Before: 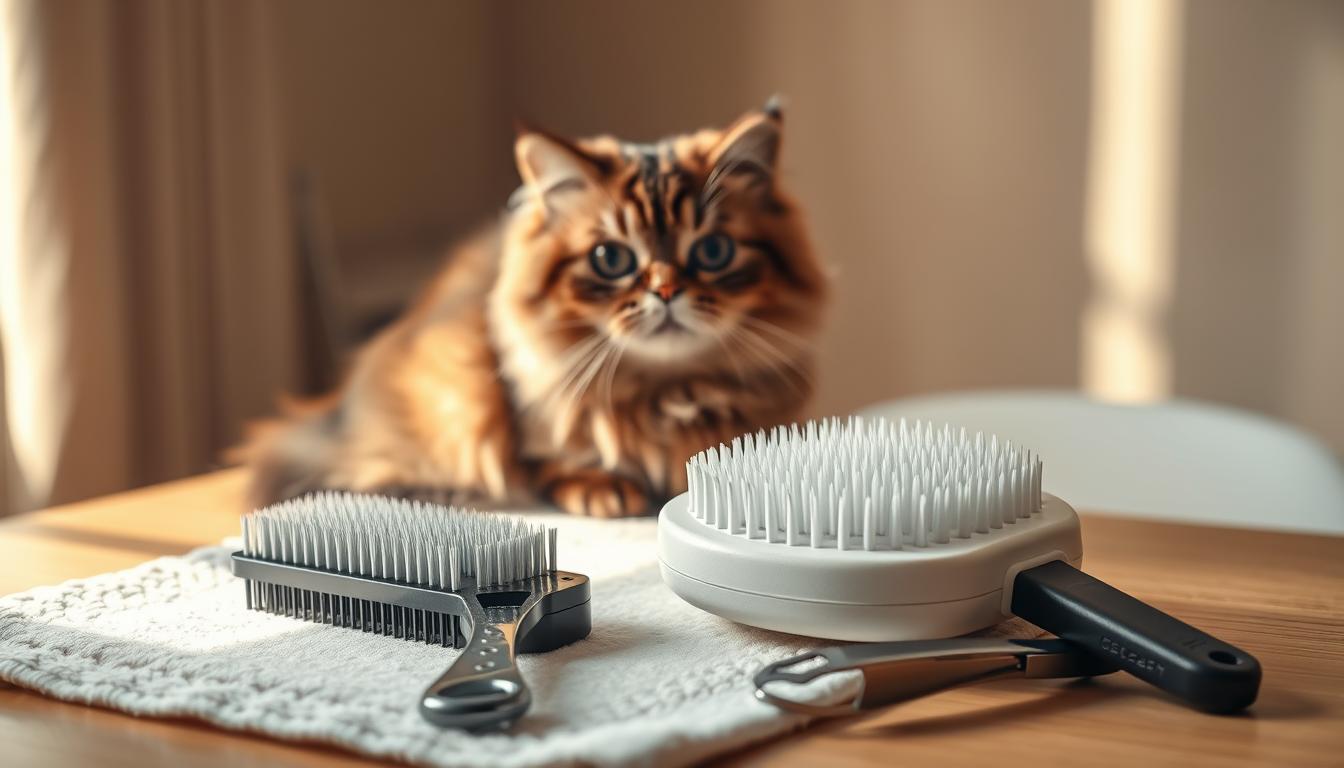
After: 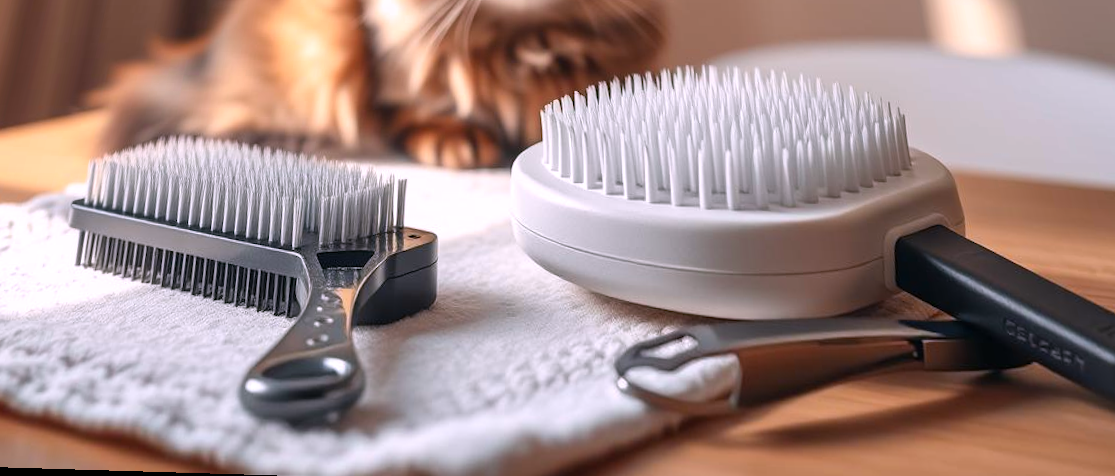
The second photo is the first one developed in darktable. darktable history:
white balance: red 1.066, blue 1.119
rotate and perspective: rotation 0.72°, lens shift (vertical) -0.352, lens shift (horizontal) -0.051, crop left 0.152, crop right 0.859, crop top 0.019, crop bottom 0.964
crop and rotate: top 36.435%
